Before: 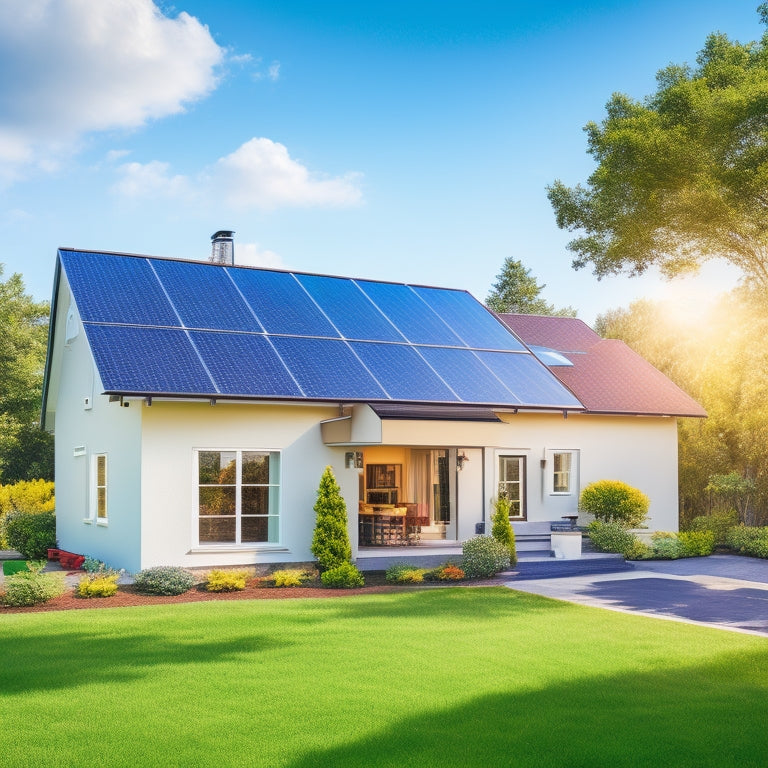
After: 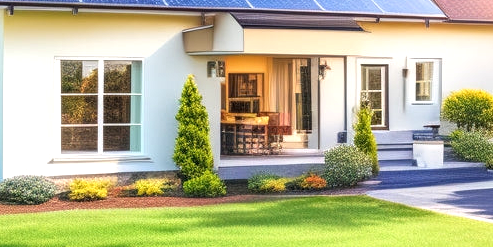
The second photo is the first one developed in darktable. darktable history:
tone equalizer: -8 EV -0.405 EV, -7 EV -0.41 EV, -6 EV -0.308 EV, -5 EV -0.234 EV, -3 EV 0.209 EV, -2 EV 0.329 EV, -1 EV 0.388 EV, +0 EV 0.435 EV
local contrast: on, module defaults
crop: left 18.052%, top 50.935%, right 17.694%, bottom 16.864%
